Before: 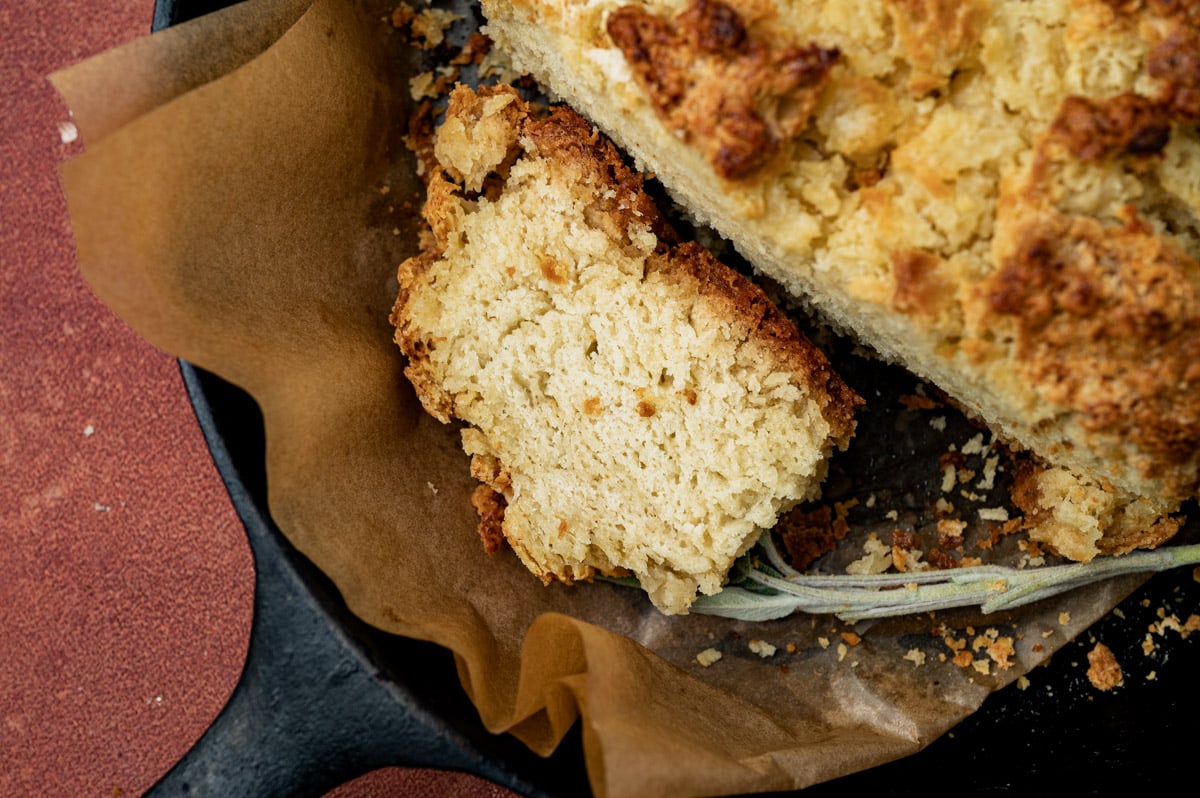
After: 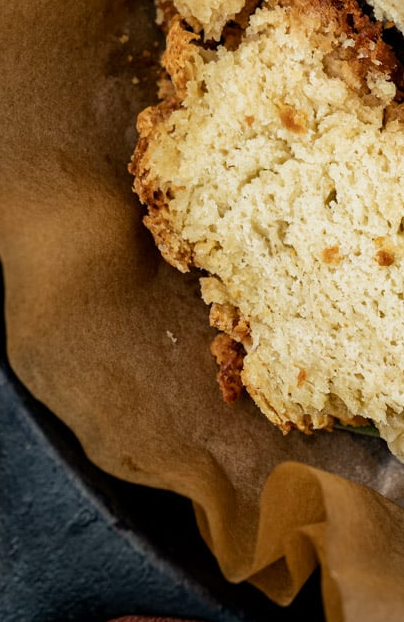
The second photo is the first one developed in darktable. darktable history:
crop and rotate: left 21.774%, top 19.008%, right 44.541%, bottom 2.963%
